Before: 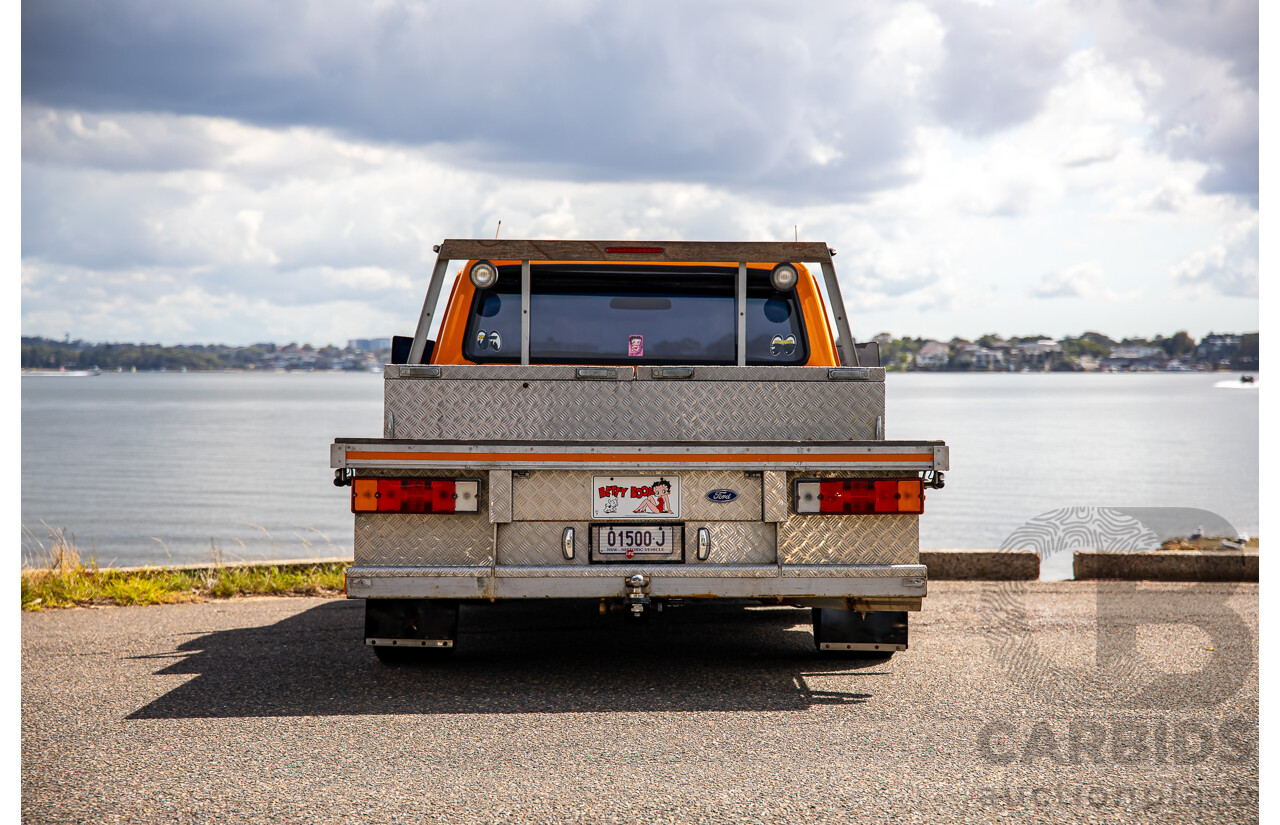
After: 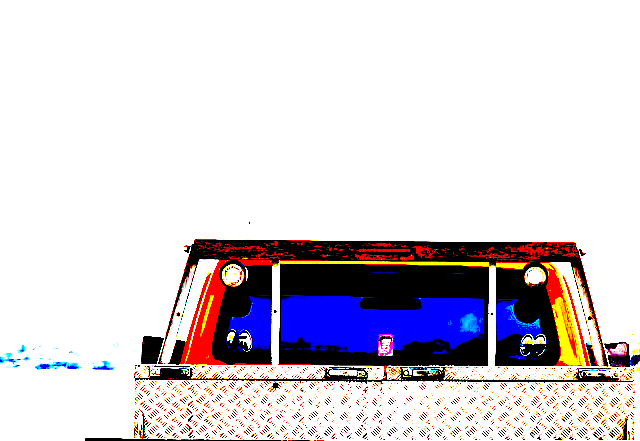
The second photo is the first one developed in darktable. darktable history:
crop: left 19.556%, right 30.401%, bottom 46.458%
exposure: black level correction 0.1, exposure 3 EV, compensate highlight preservation false
